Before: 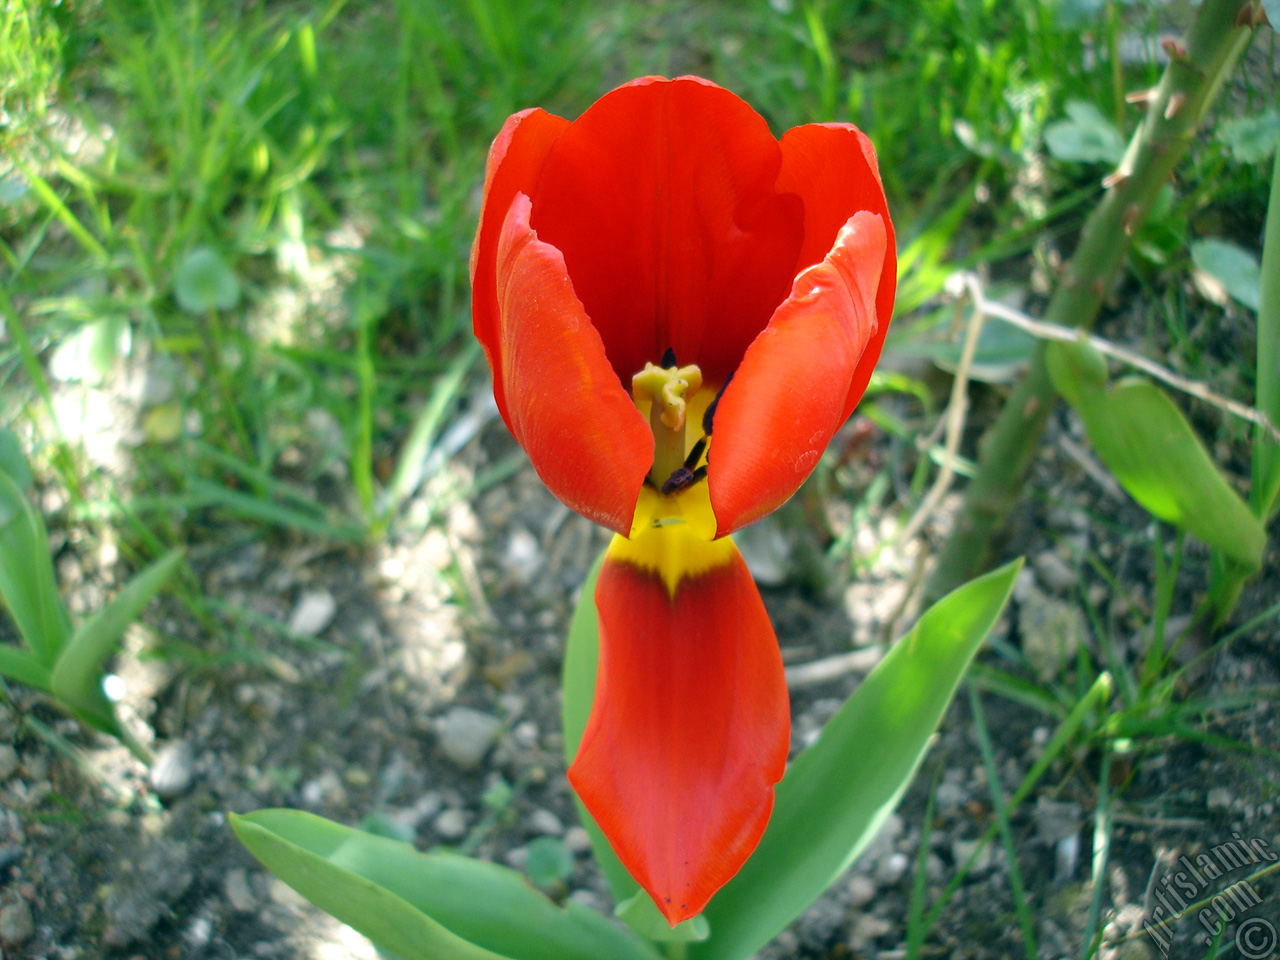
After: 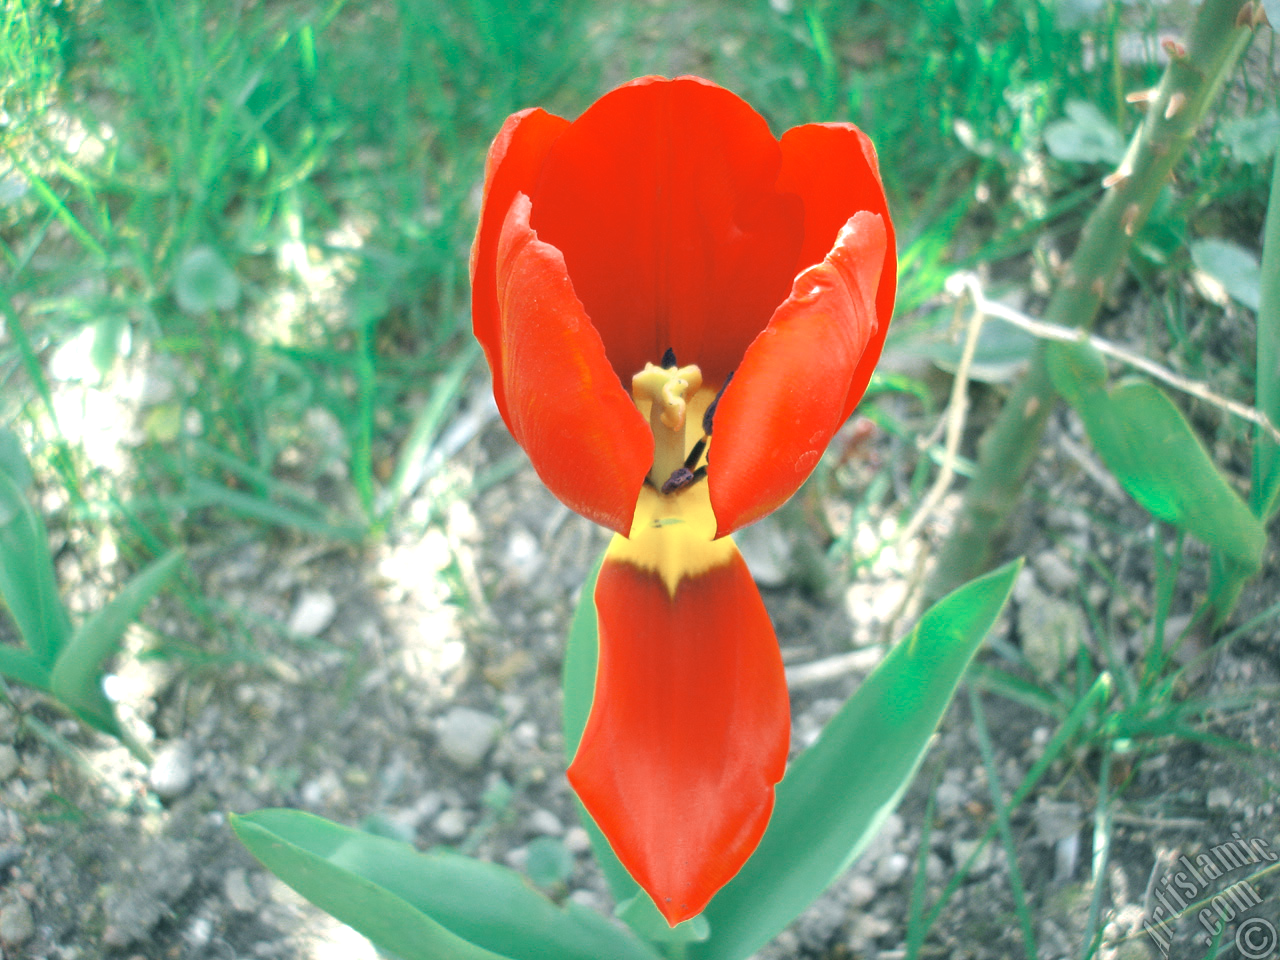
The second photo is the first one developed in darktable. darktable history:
color zones: curves: ch0 [(0, 0.5) (0.125, 0.4) (0.25, 0.5) (0.375, 0.4) (0.5, 0.4) (0.625, 0.35) (0.75, 0.35) (0.875, 0.5)]; ch1 [(0, 0.35) (0.125, 0.45) (0.25, 0.35) (0.375, 0.35) (0.5, 0.35) (0.625, 0.35) (0.75, 0.45) (0.875, 0.35)]; ch2 [(0, 0.6) (0.125, 0.5) (0.25, 0.5) (0.375, 0.6) (0.5, 0.6) (0.625, 0.5) (0.75, 0.5) (0.875, 0.5)]
contrast brightness saturation: brightness 0.283
exposure: exposure 0.6 EV, compensate highlight preservation false
